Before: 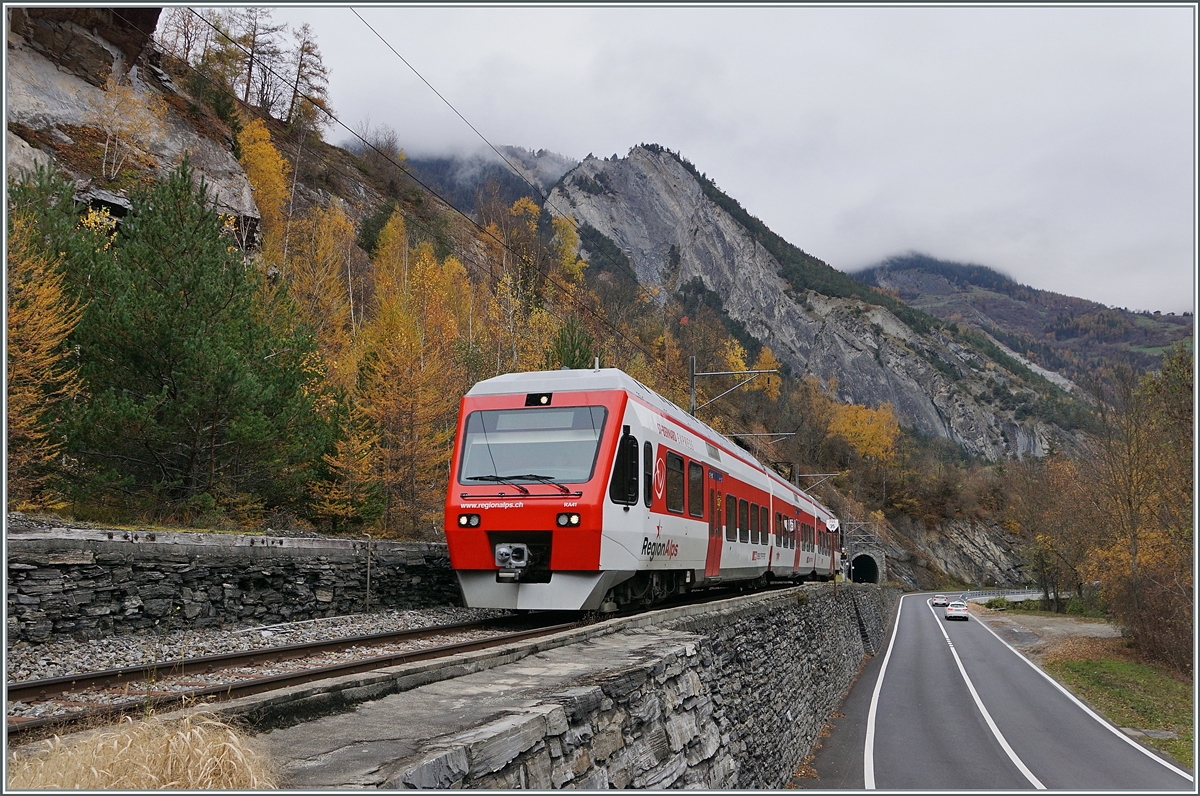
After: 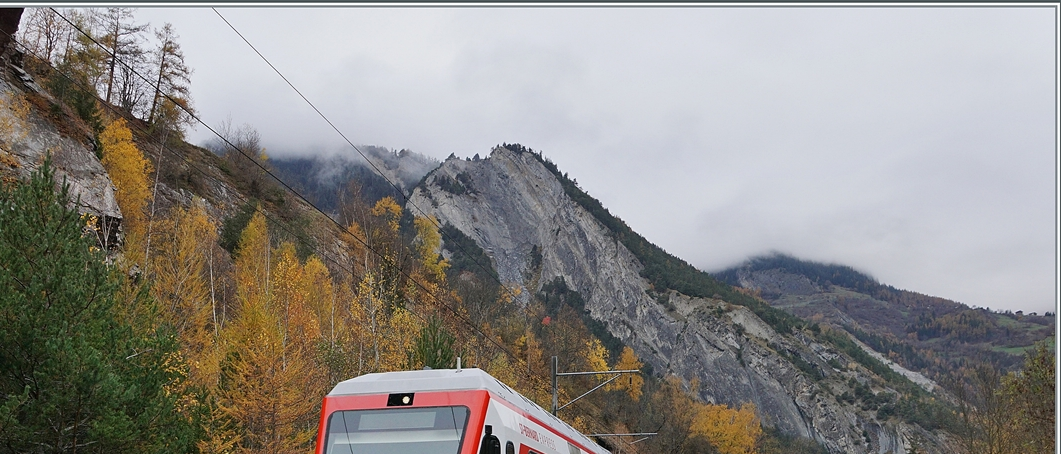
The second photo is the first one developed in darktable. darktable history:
crop and rotate: left 11.578%, bottom 42.924%
